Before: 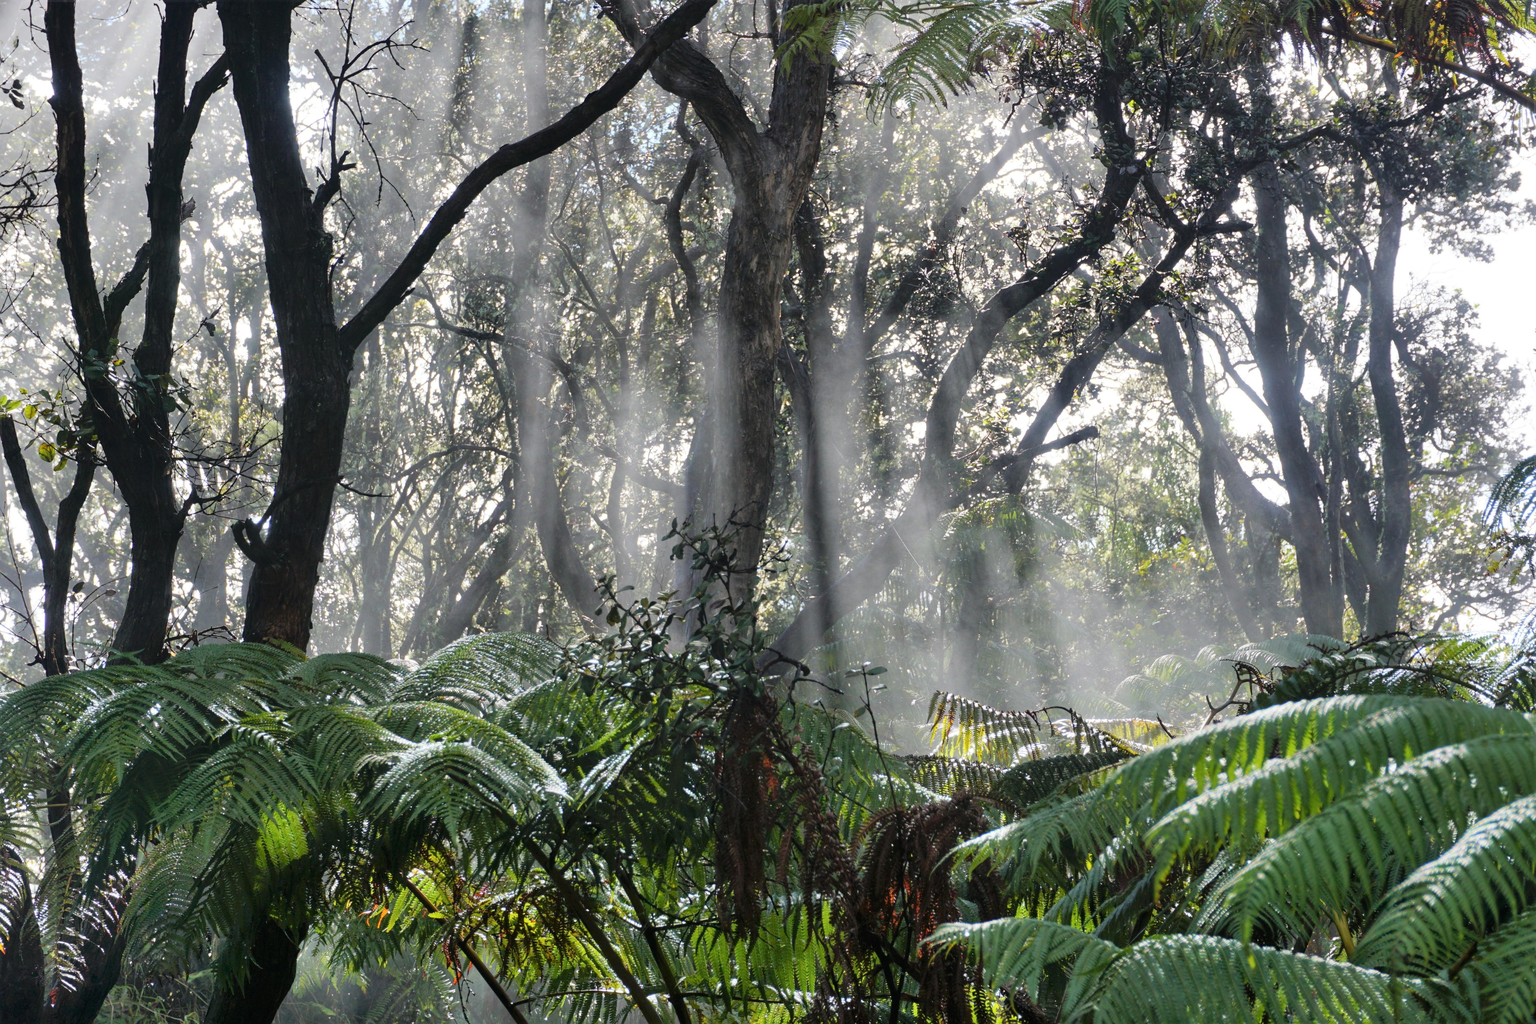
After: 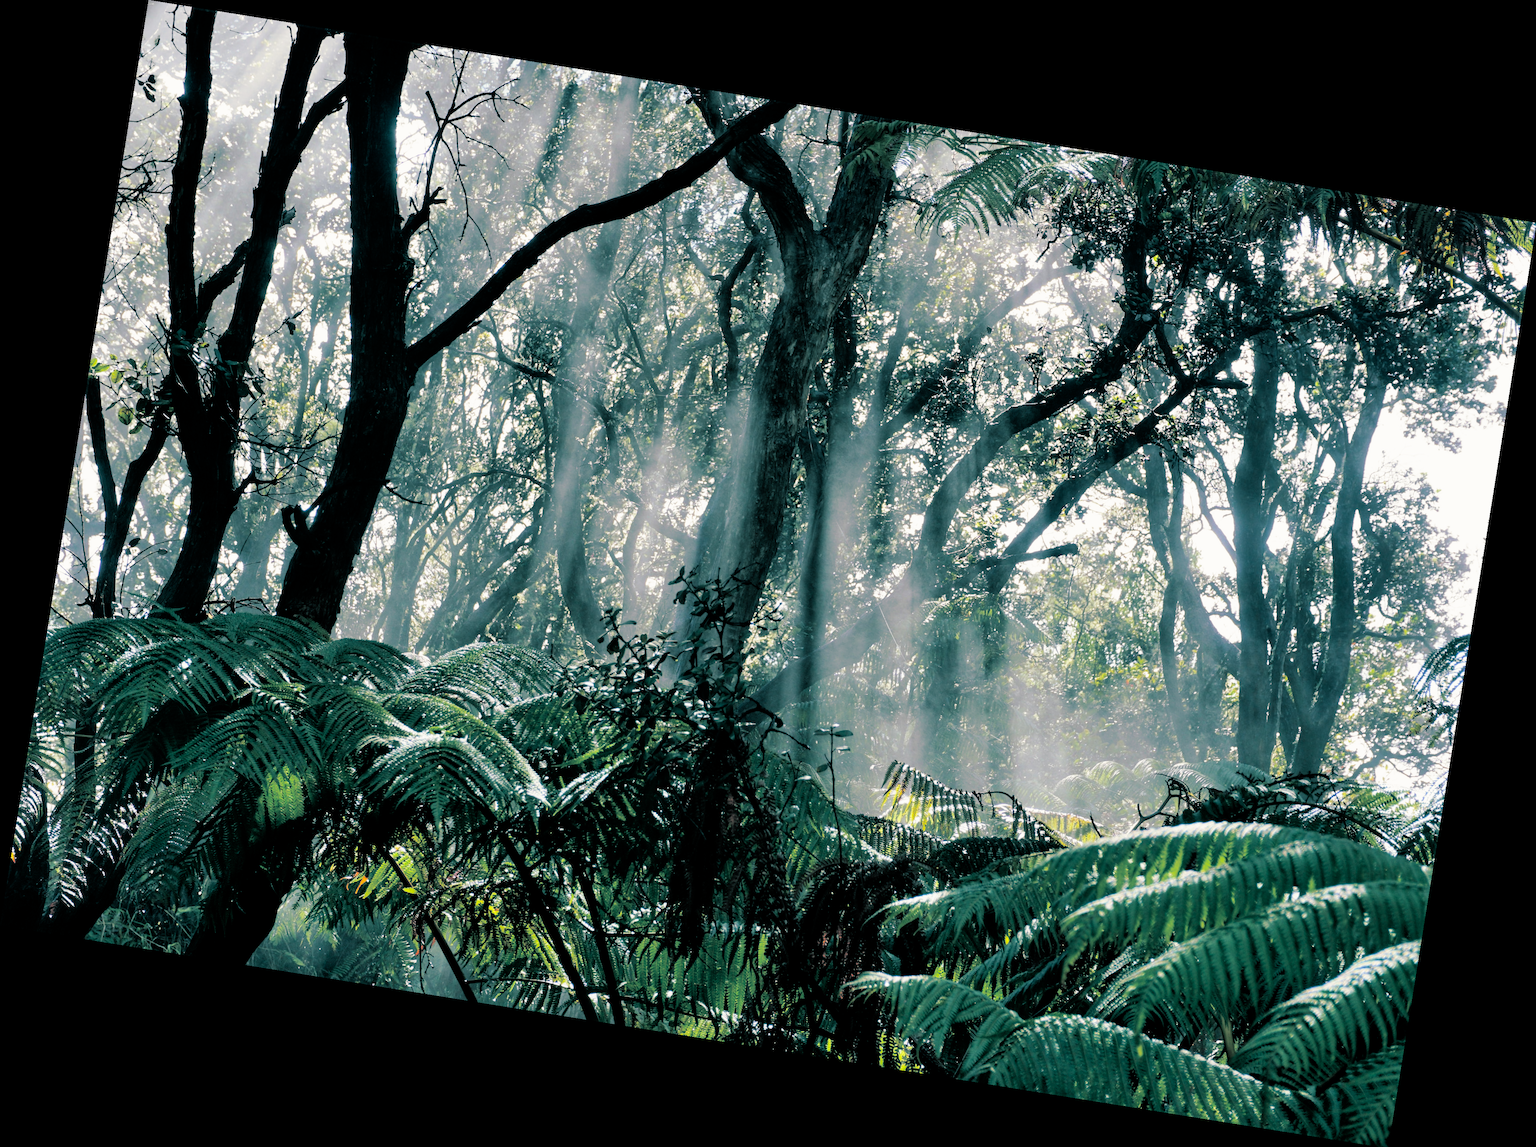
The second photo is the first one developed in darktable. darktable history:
rotate and perspective: rotation 9.12°, automatic cropping off
filmic rgb: black relative exposure -6.3 EV, white relative exposure 2.8 EV, threshold 3 EV, target black luminance 0%, hardness 4.6, latitude 67.35%, contrast 1.292, shadows ↔ highlights balance -3.5%, preserve chrominance no, color science v4 (2020), contrast in shadows soft, enable highlight reconstruction true
split-toning: shadows › hue 186.43°, highlights › hue 49.29°, compress 30.29%
